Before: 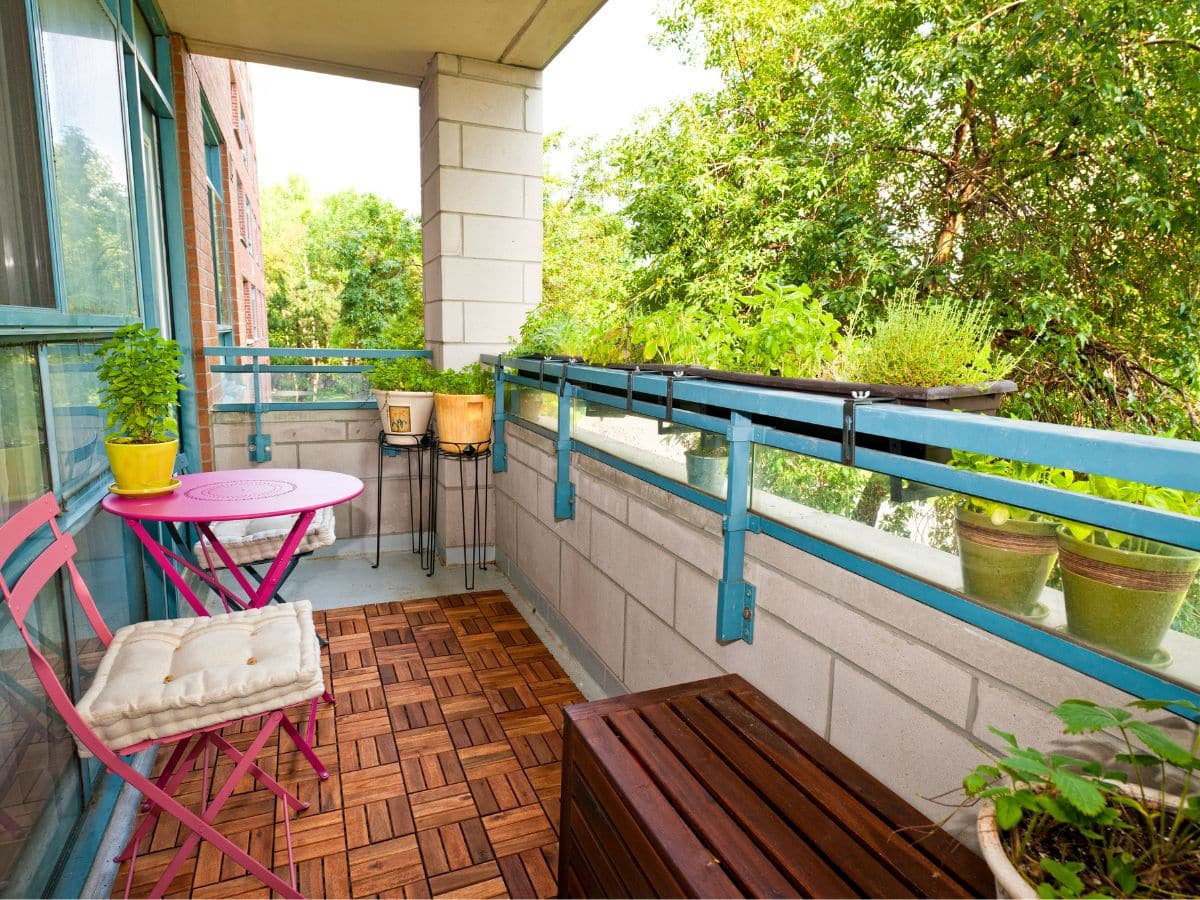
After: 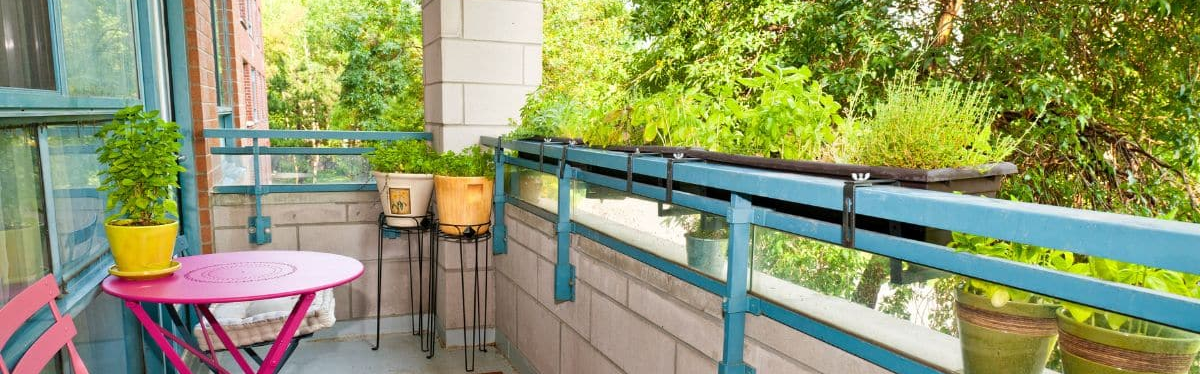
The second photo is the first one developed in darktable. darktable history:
crop and rotate: top 24.259%, bottom 34.128%
